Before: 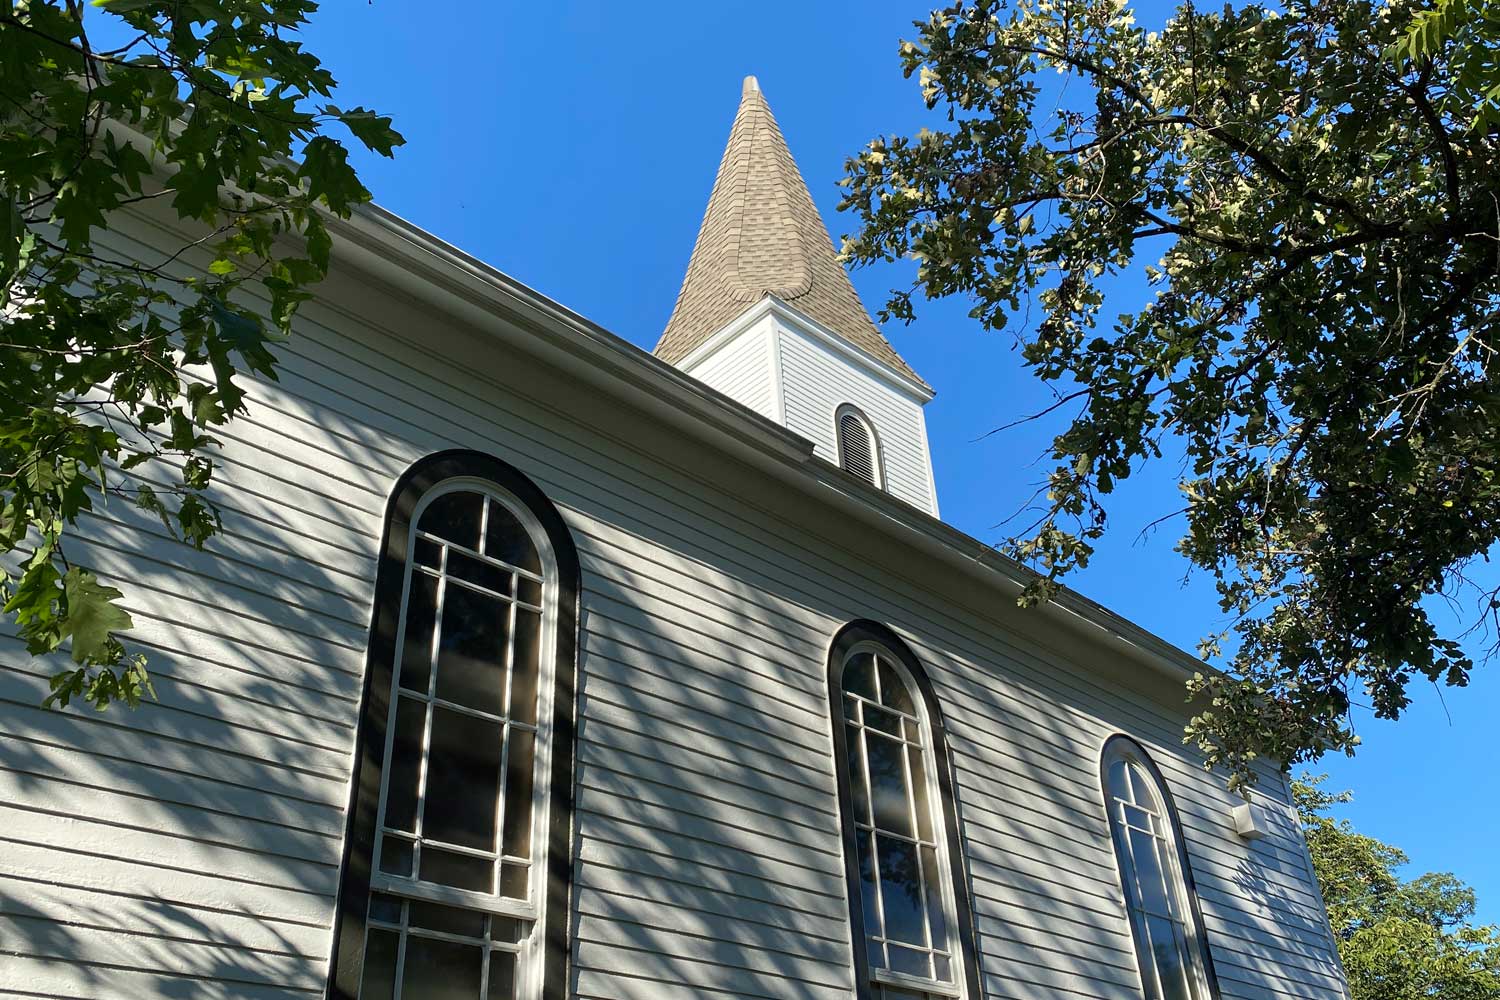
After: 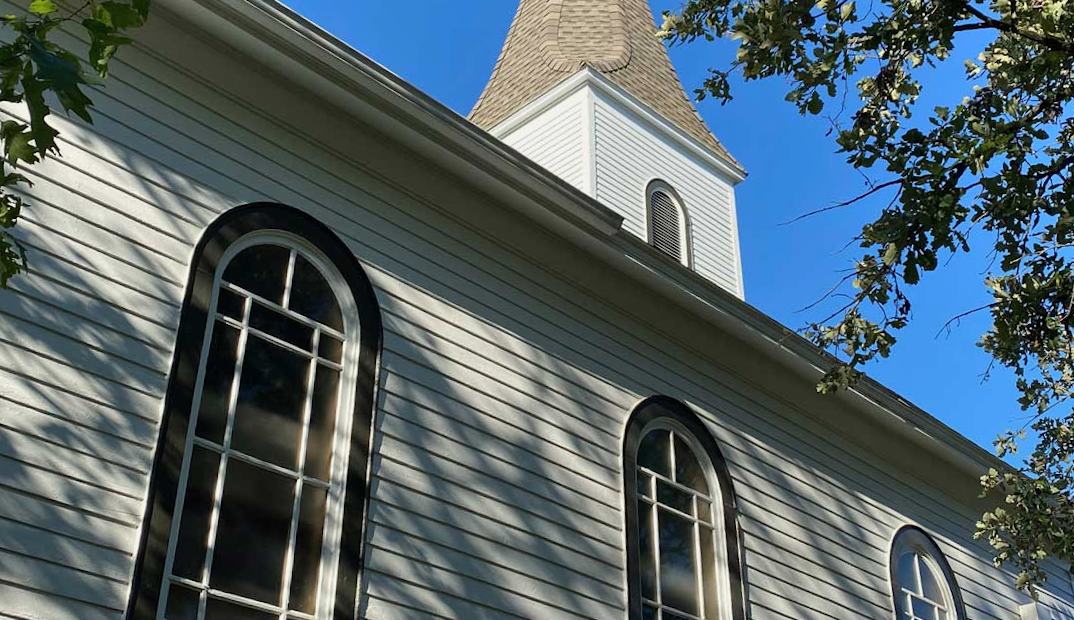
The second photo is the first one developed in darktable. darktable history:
crop and rotate: angle -3.37°, left 9.79%, top 20.73%, right 12.42%, bottom 11.82%
exposure: exposure -0.153 EV, compensate highlight preservation false
shadows and highlights: shadows color adjustment 97.66%, soften with gaussian
